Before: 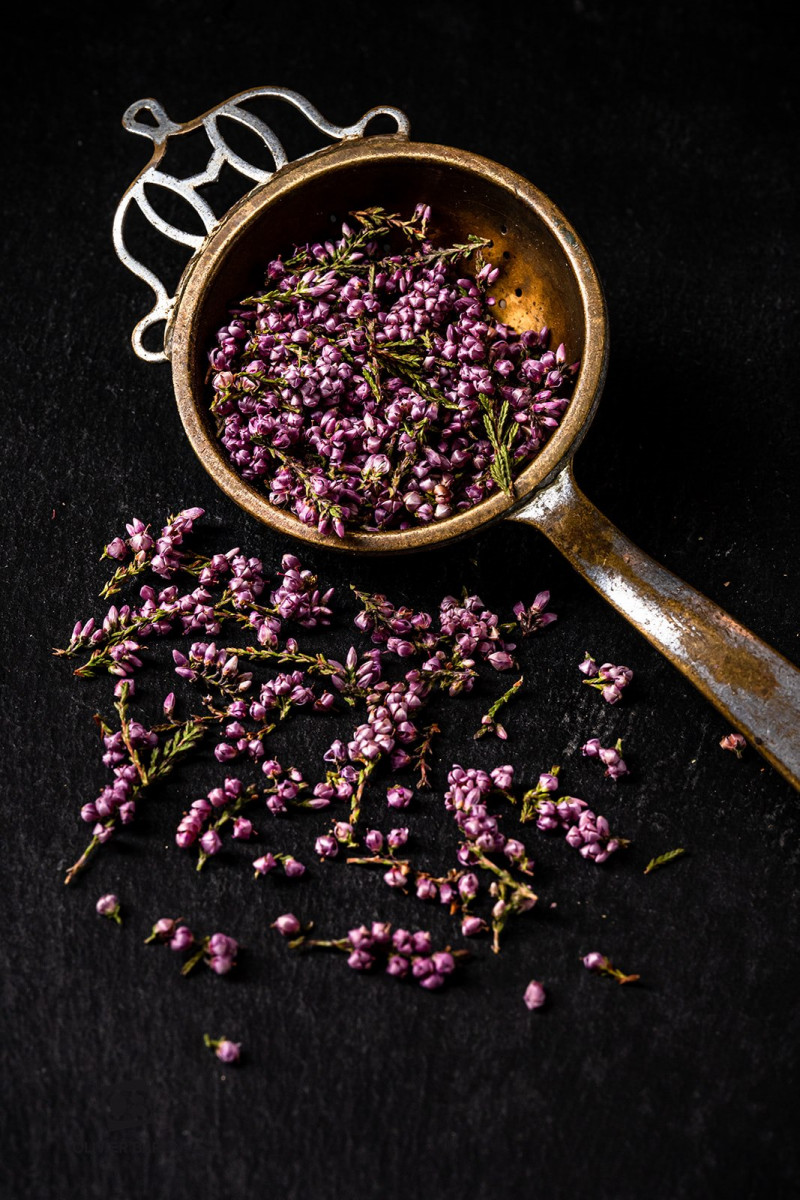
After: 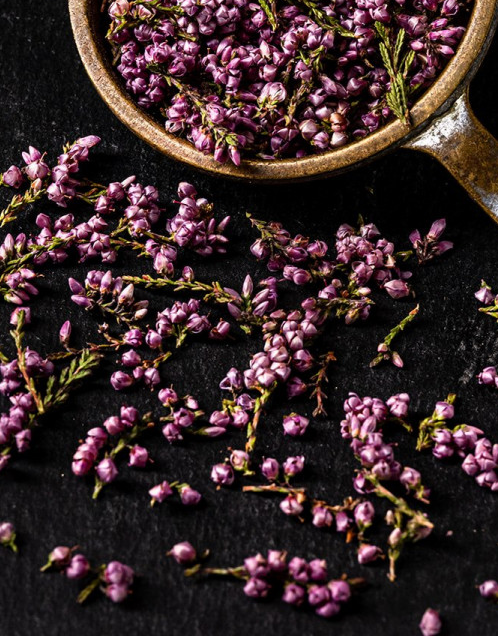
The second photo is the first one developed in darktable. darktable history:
crop: left 13.042%, top 31.077%, right 24.658%, bottom 15.907%
